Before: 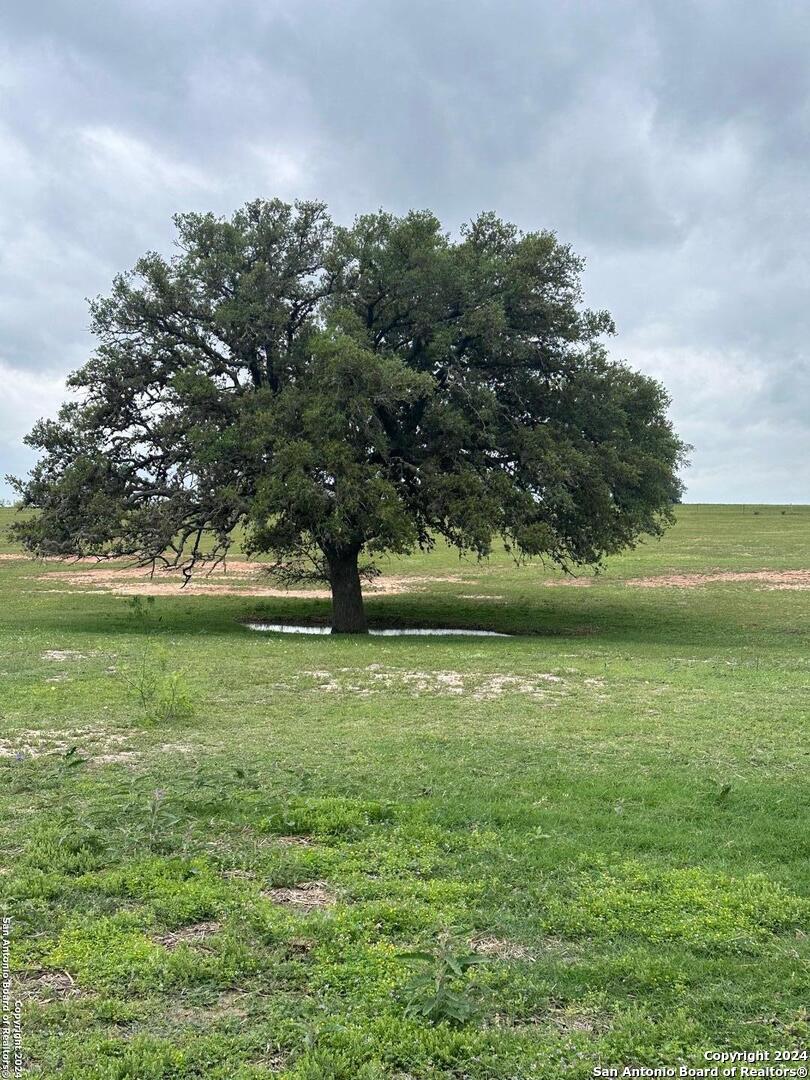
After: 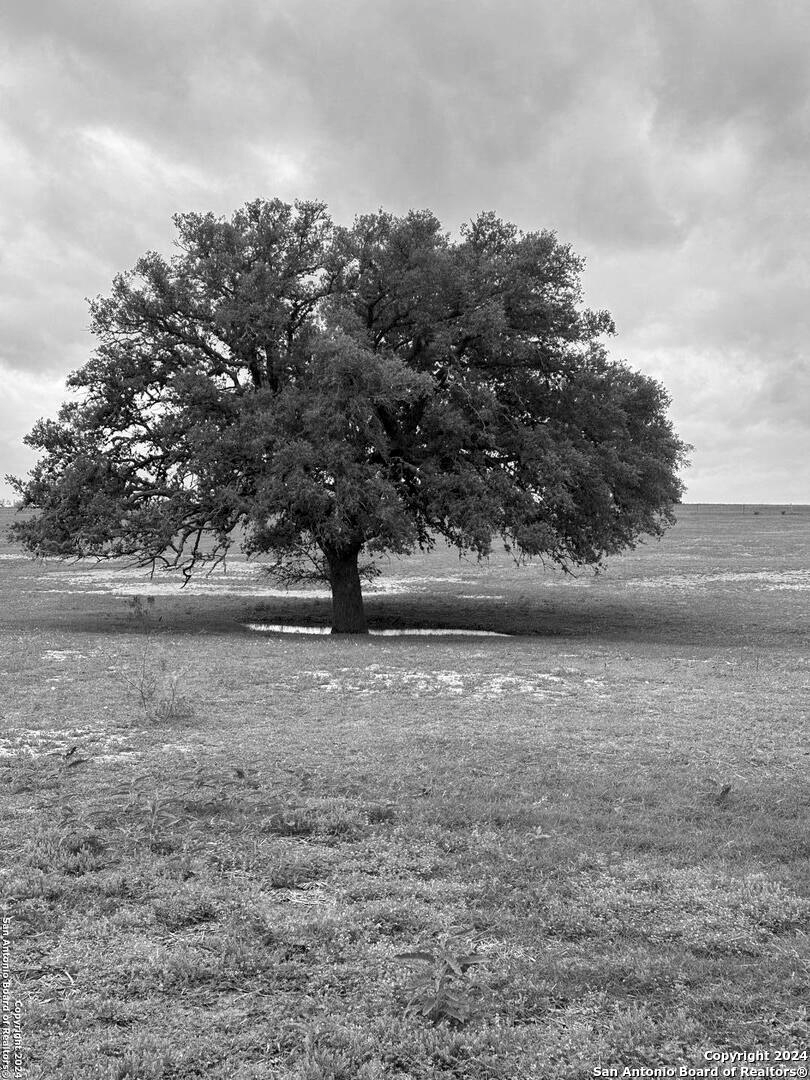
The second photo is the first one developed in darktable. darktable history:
contrast brightness saturation: saturation -0.999
exposure: exposure -0.042 EV, compensate highlight preservation false
local contrast: highlights 104%, shadows 99%, detail 119%, midtone range 0.2
